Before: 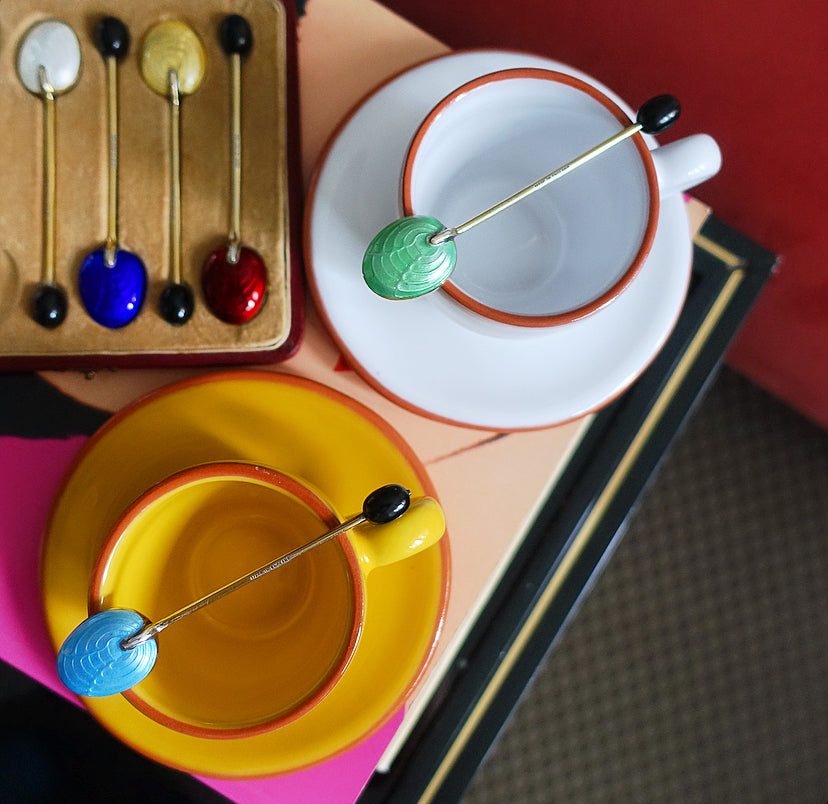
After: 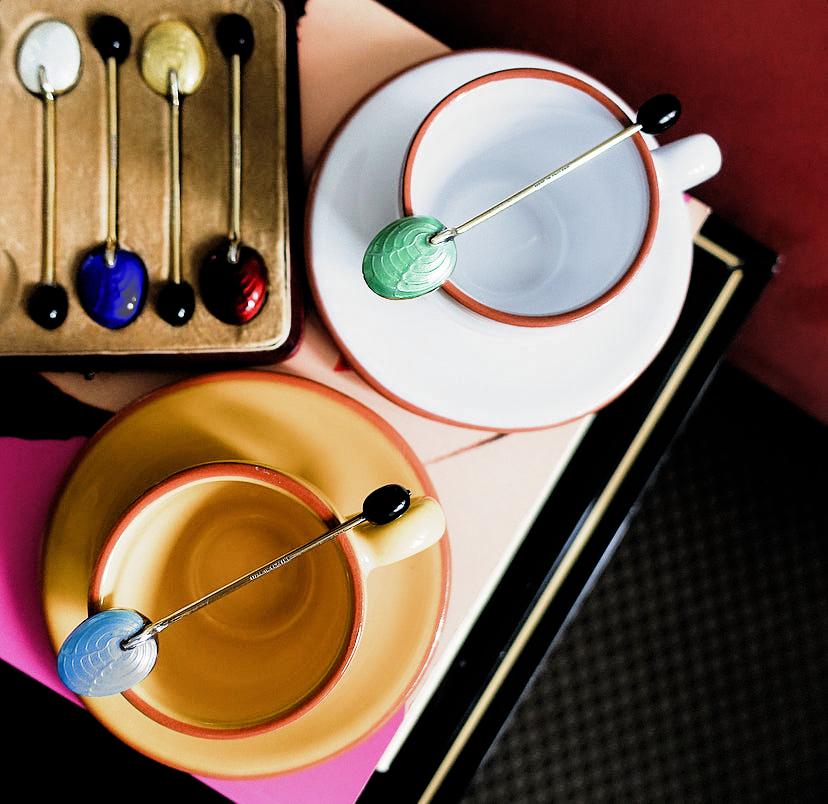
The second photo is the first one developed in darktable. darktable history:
filmic rgb: black relative exposure -3.8 EV, white relative exposure 2.4 EV, dynamic range scaling -49.38%, hardness 3.45, latitude 29.85%, contrast 1.796, add noise in highlights 0, preserve chrominance max RGB, color science v3 (2019), use custom middle-gray values true, contrast in highlights soft
